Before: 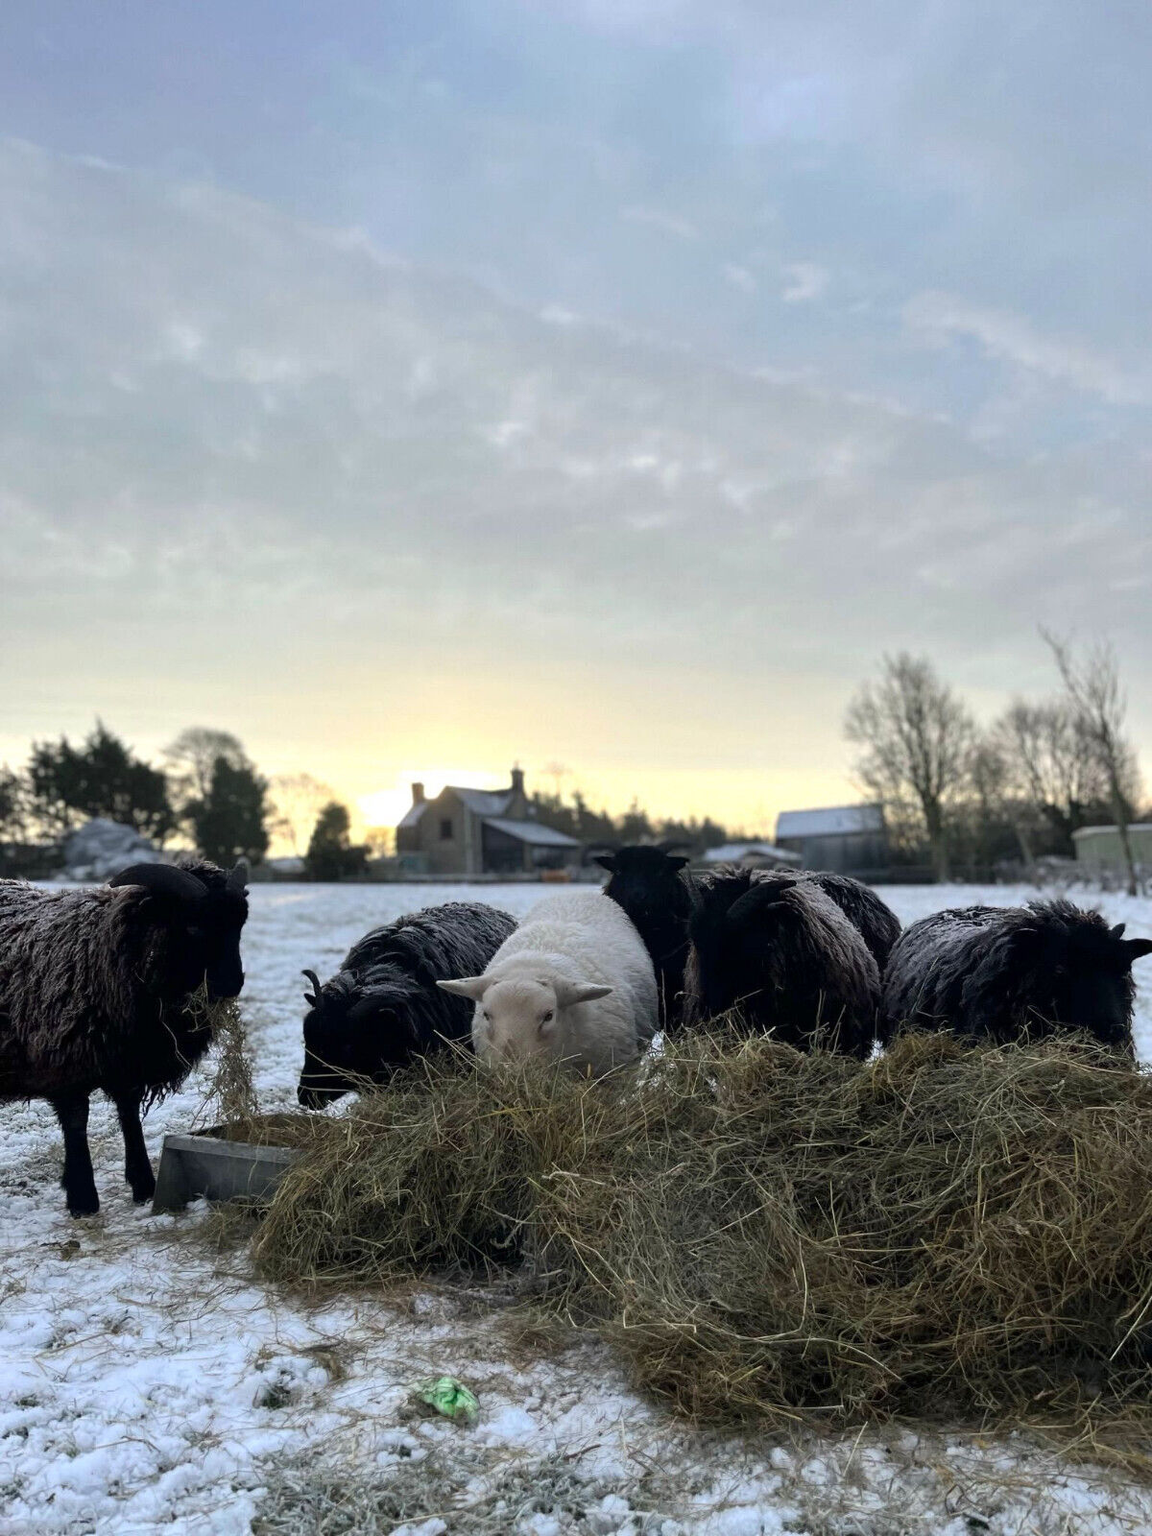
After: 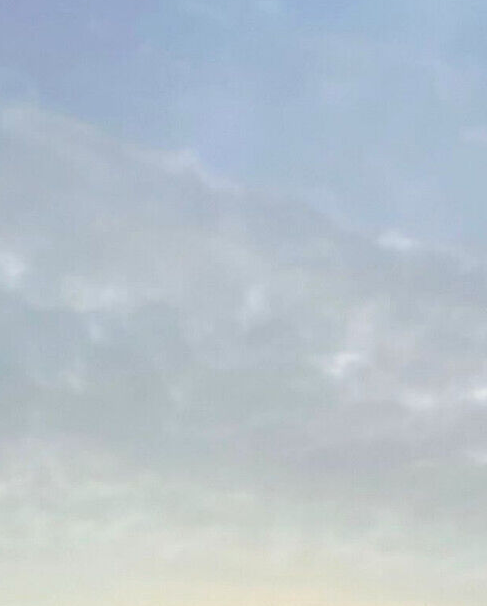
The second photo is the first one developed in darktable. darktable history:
vibrance: vibrance 20%
crop: left 15.452%, top 5.459%, right 43.956%, bottom 56.62%
sharpen: radius 1.864, amount 0.398, threshold 1.271
